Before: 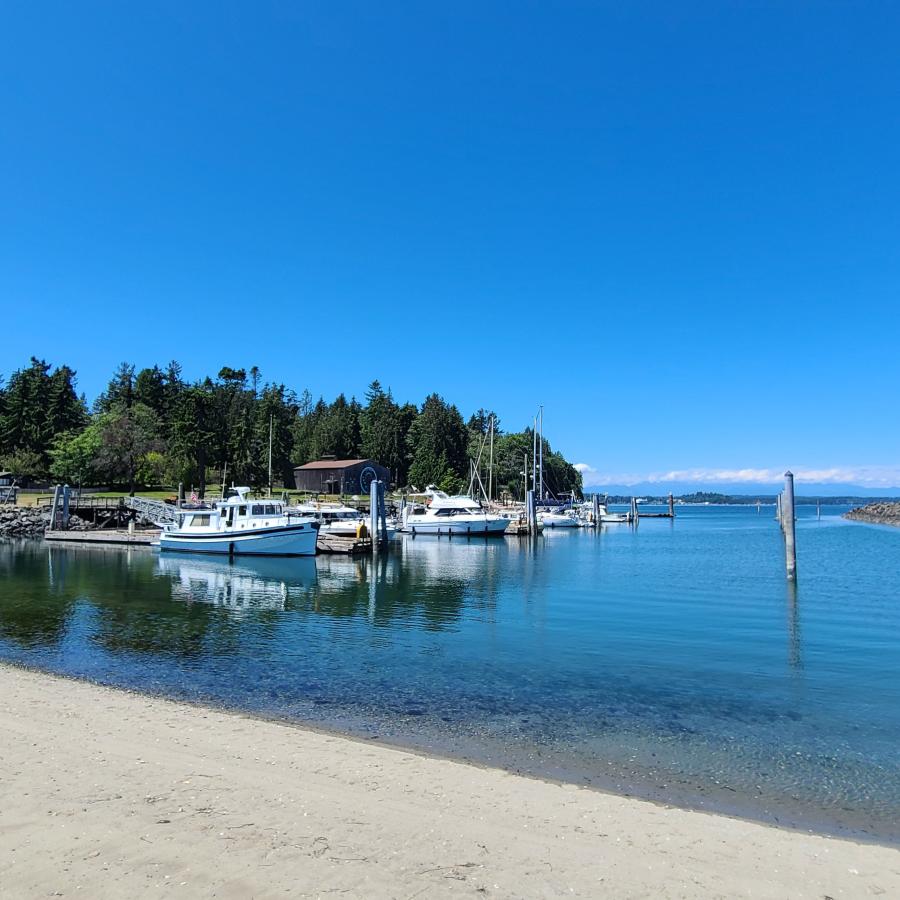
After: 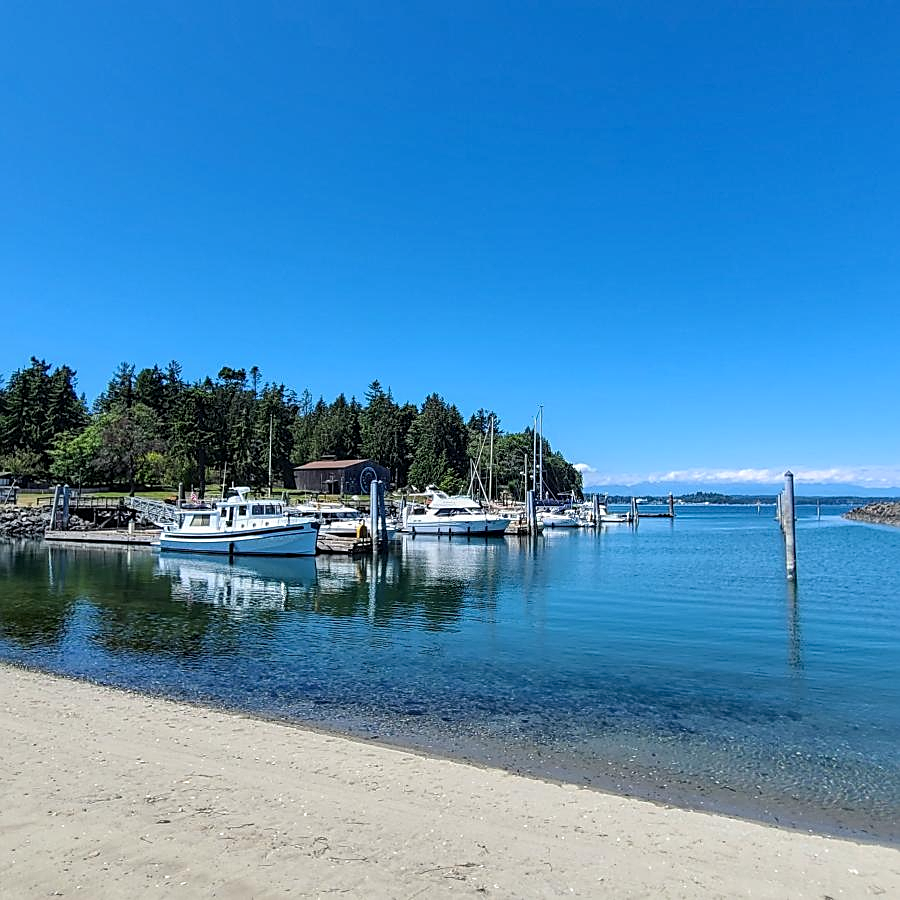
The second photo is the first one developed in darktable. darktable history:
sharpen: amount 0.575
tone equalizer: on, module defaults
local contrast: on, module defaults
